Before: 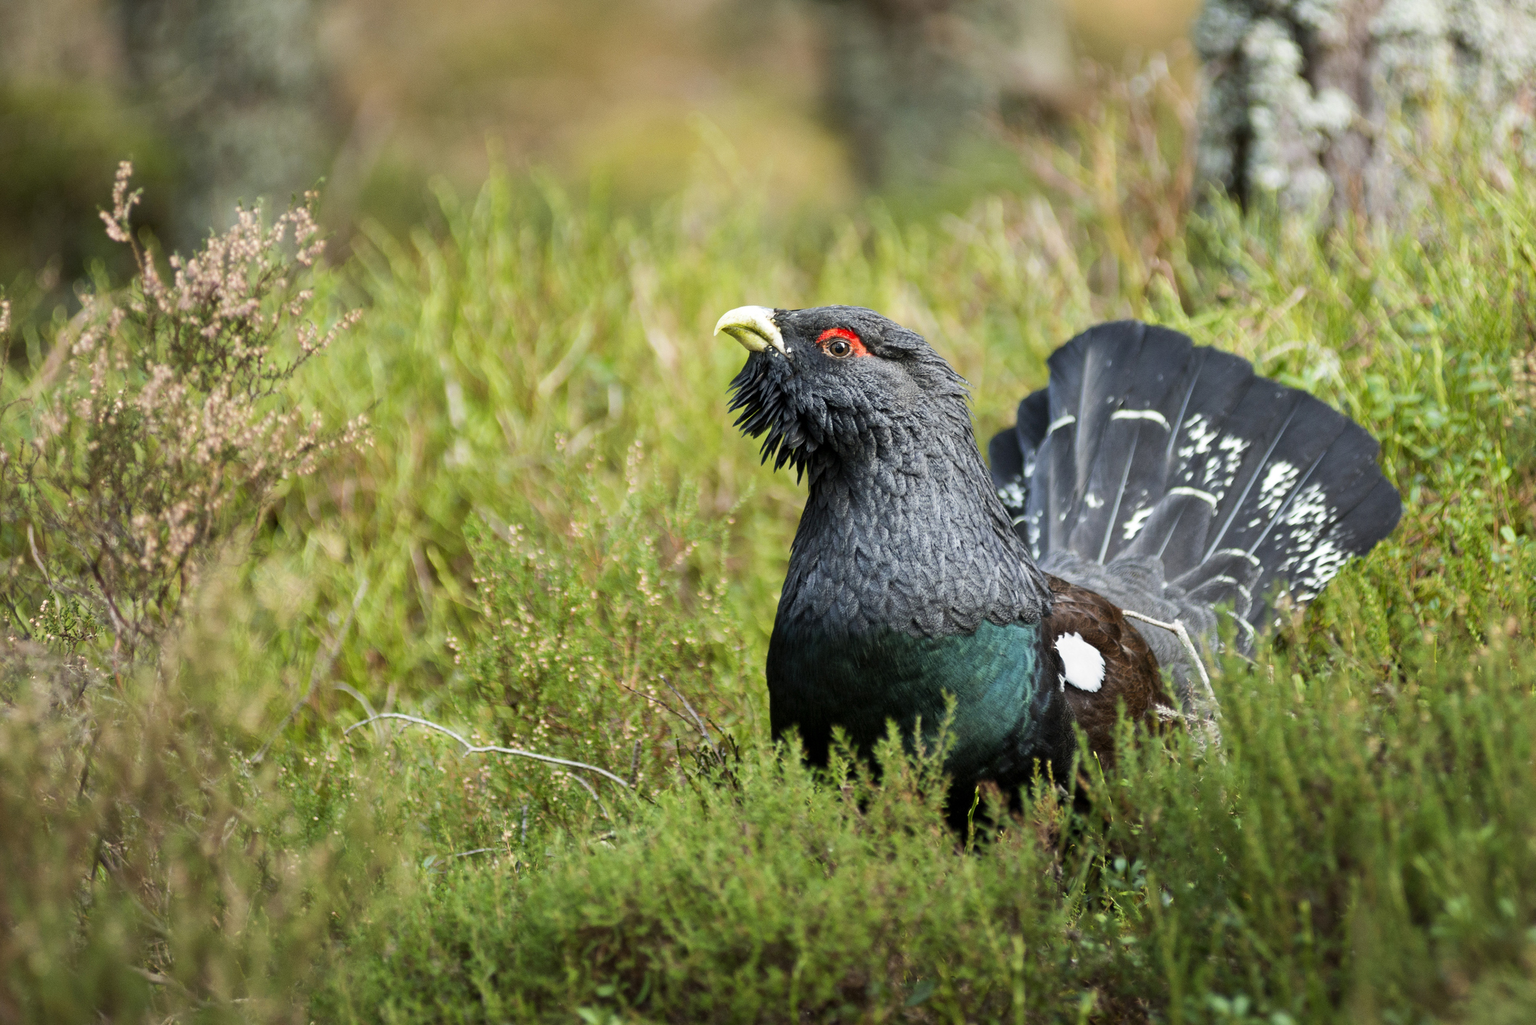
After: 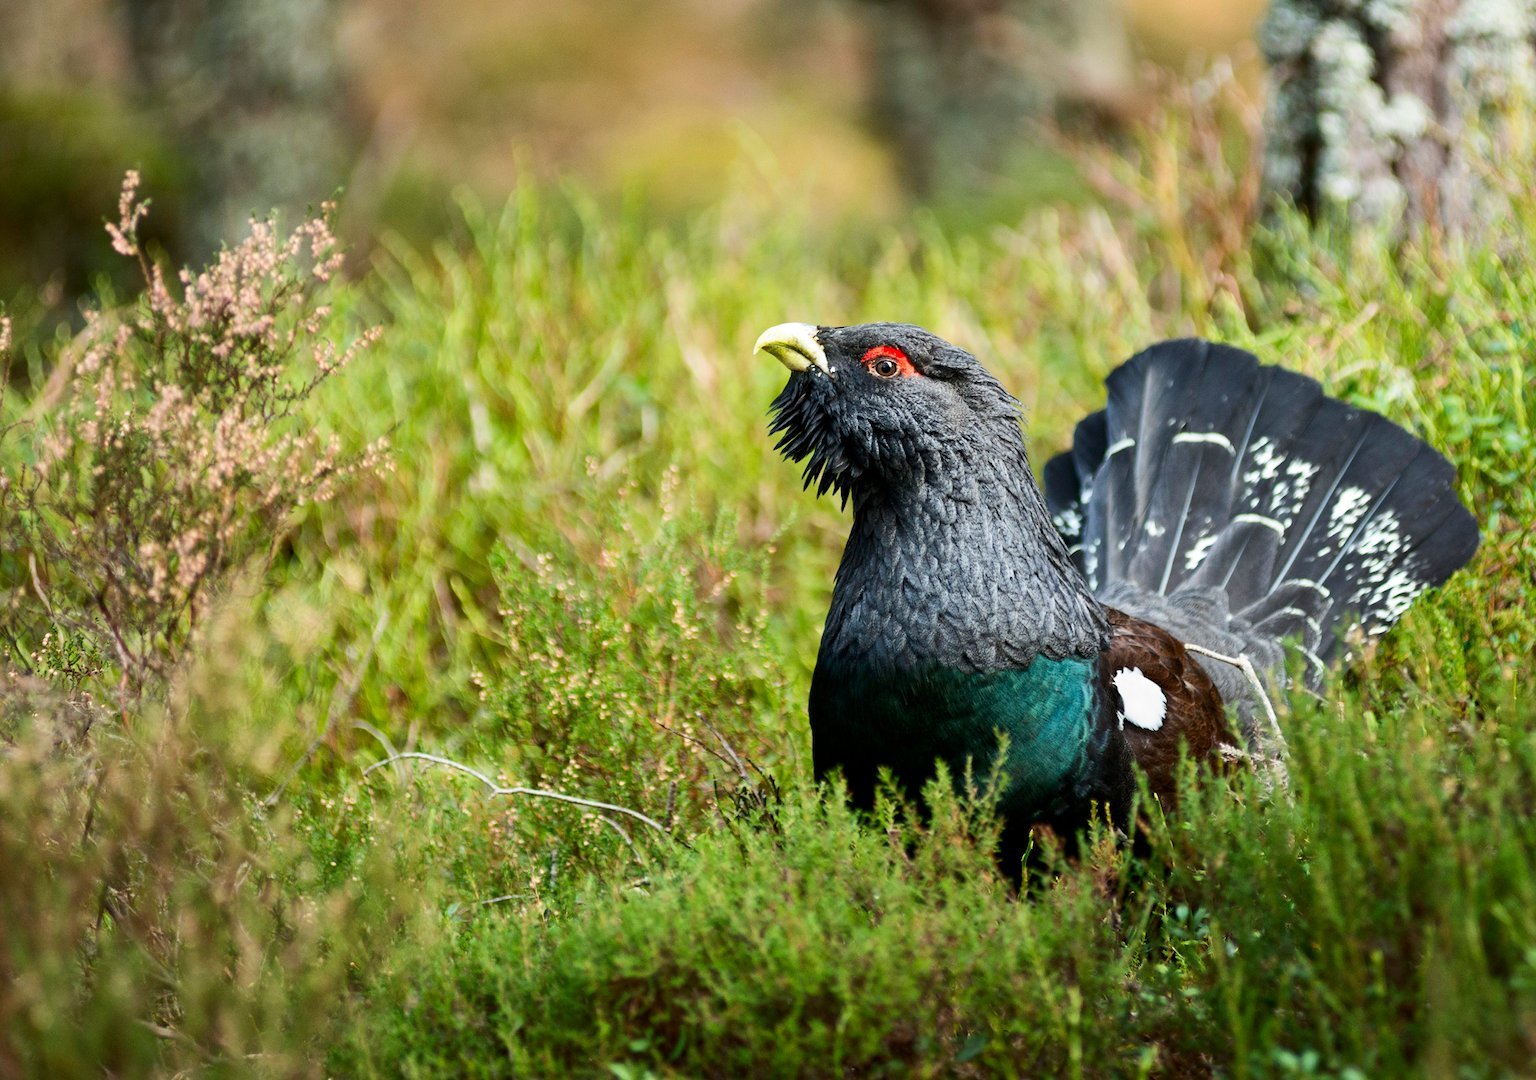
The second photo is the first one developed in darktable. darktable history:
crop and rotate: left 0%, right 5.208%
contrast brightness saturation: contrast 0.153, brightness -0.009, saturation 0.103
